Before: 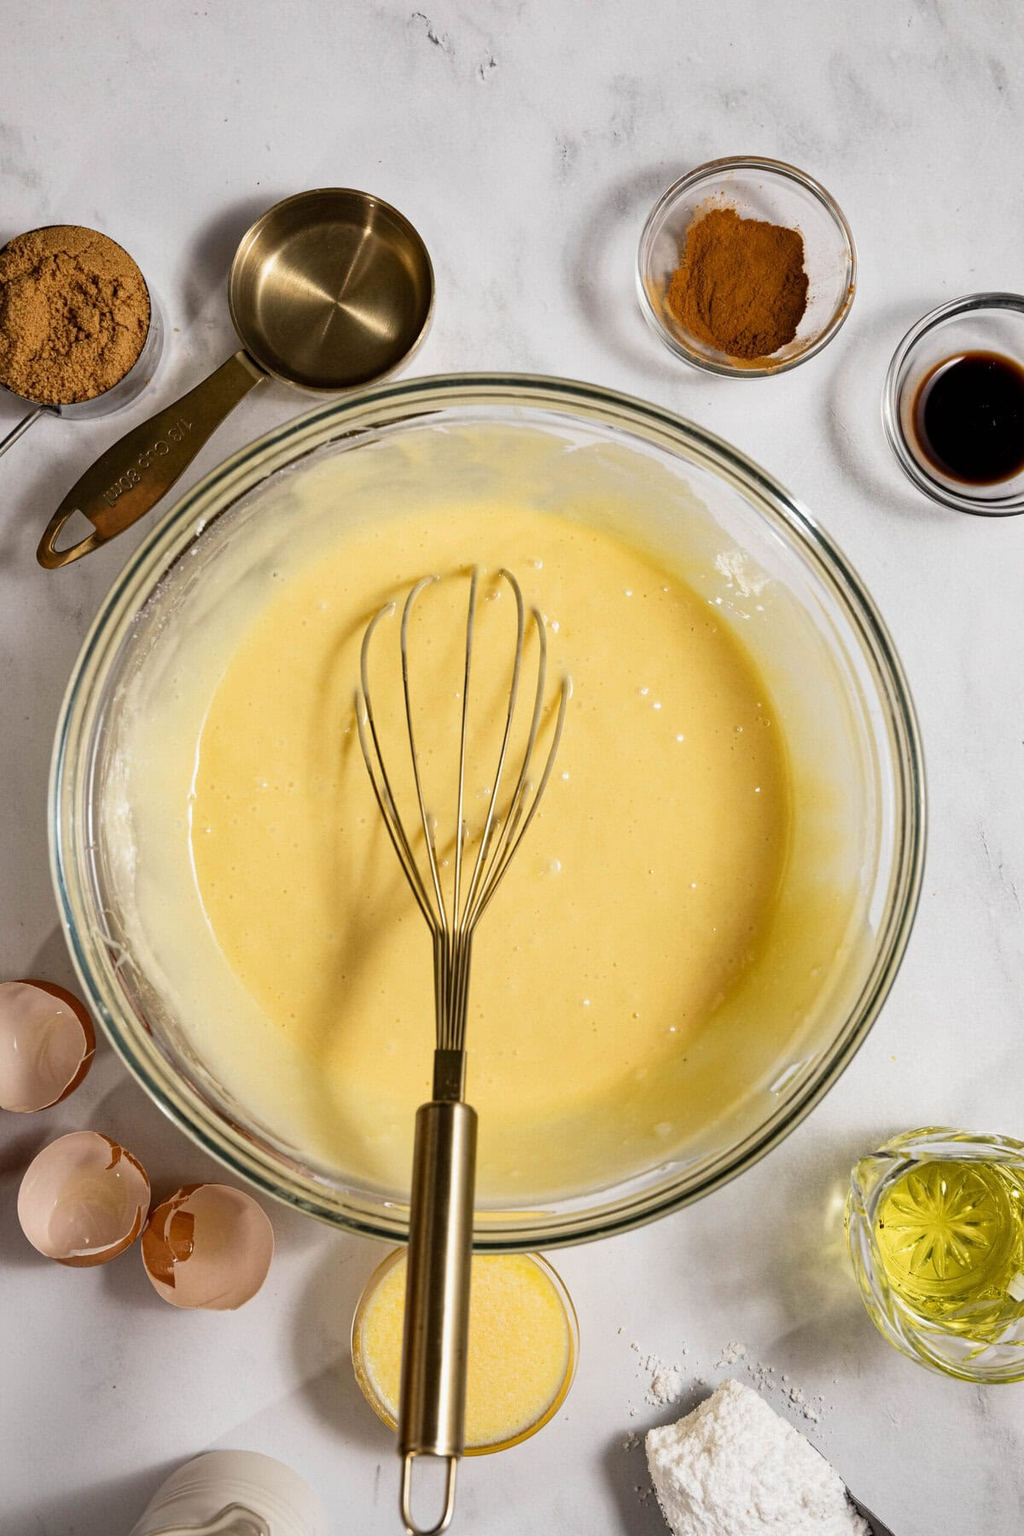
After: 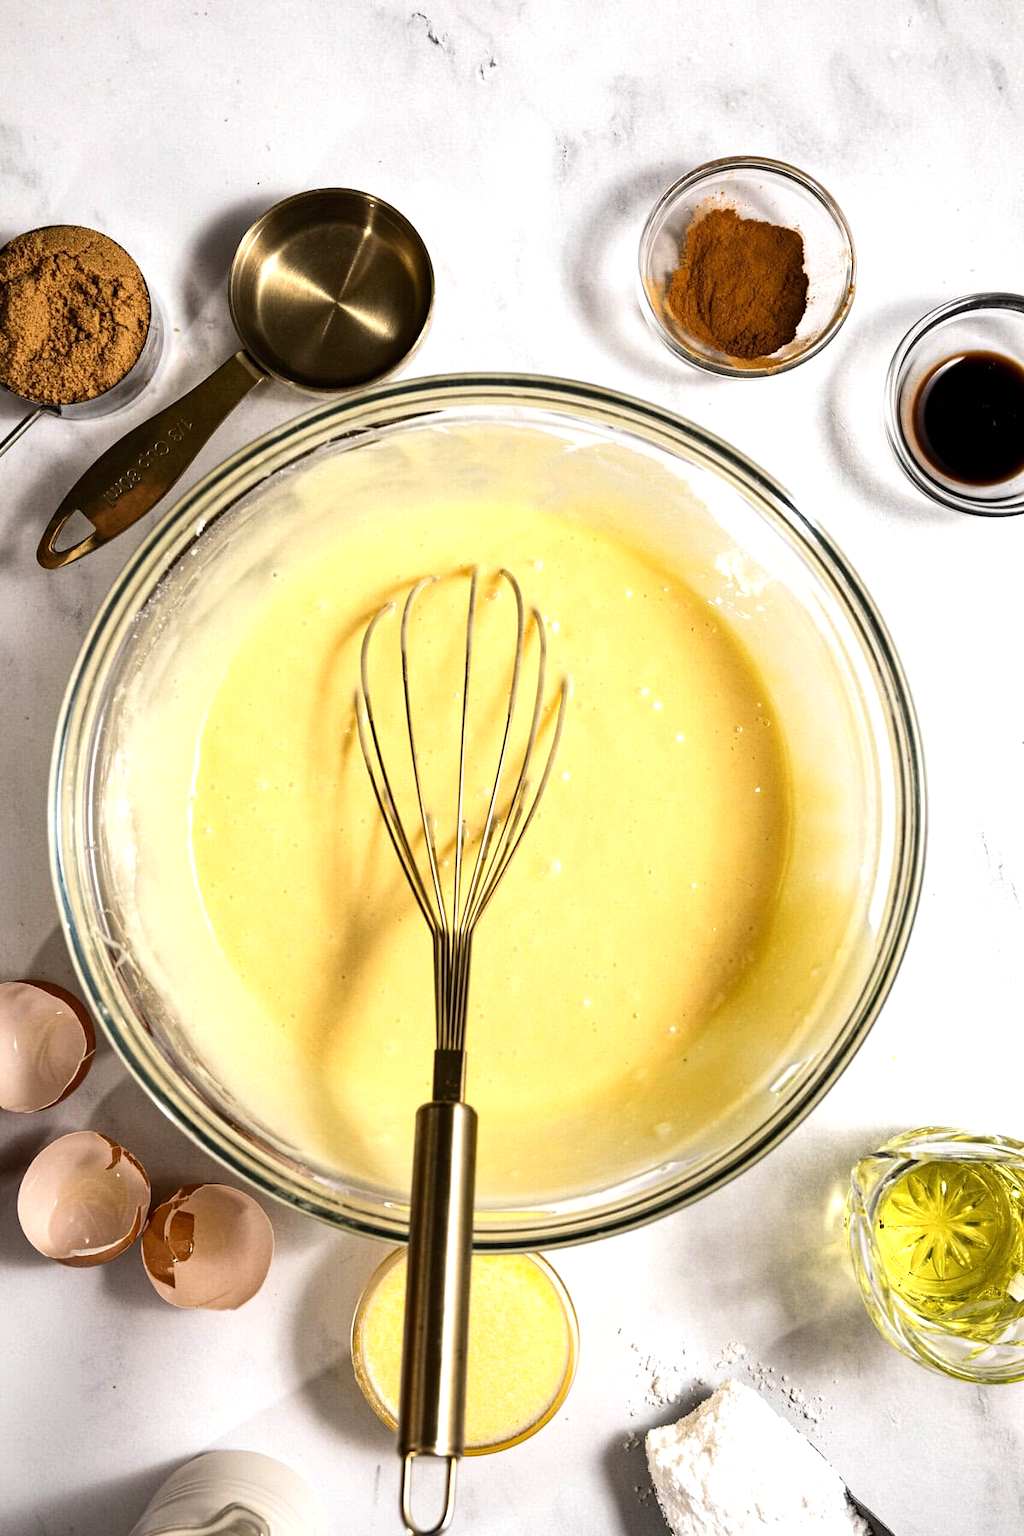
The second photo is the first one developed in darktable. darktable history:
tone equalizer: -8 EV -0.761 EV, -7 EV -0.665 EV, -6 EV -0.597 EV, -5 EV -0.415 EV, -3 EV 0.375 EV, -2 EV 0.6 EV, -1 EV 0.697 EV, +0 EV 0.748 EV, edges refinement/feathering 500, mask exposure compensation -1.57 EV, preserve details no
